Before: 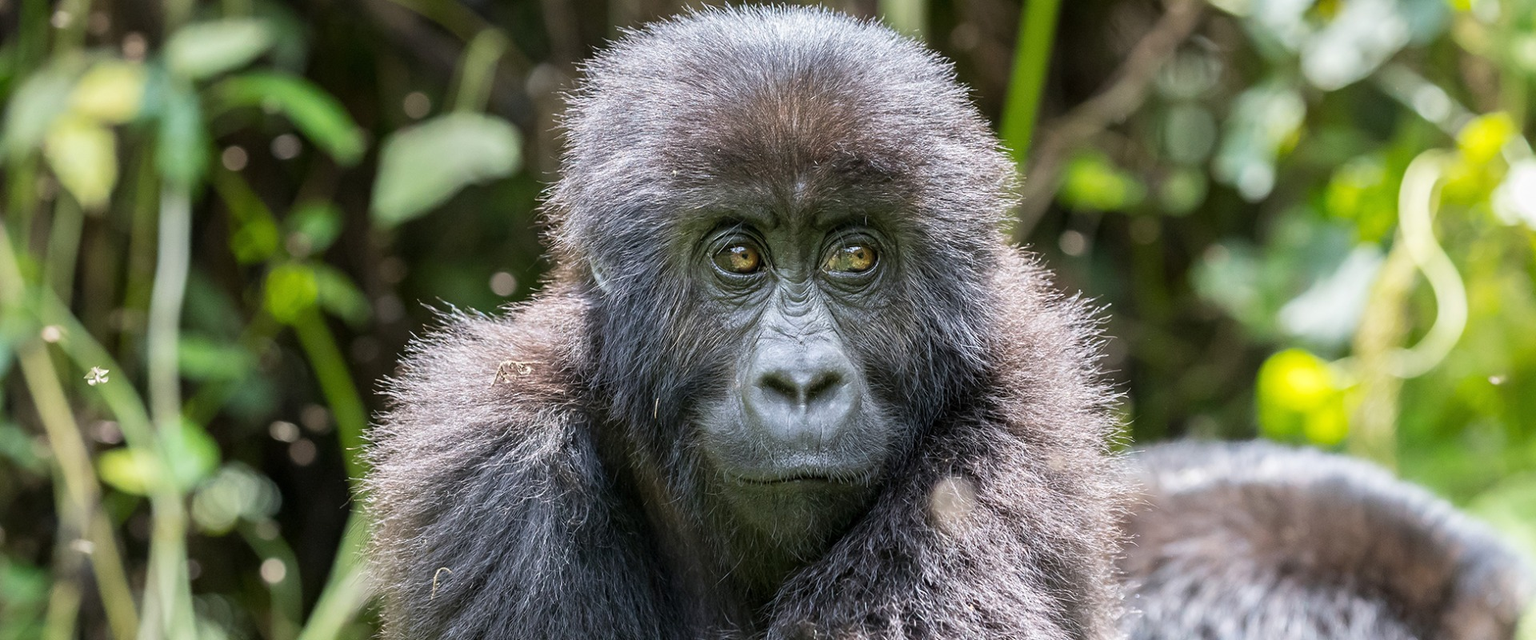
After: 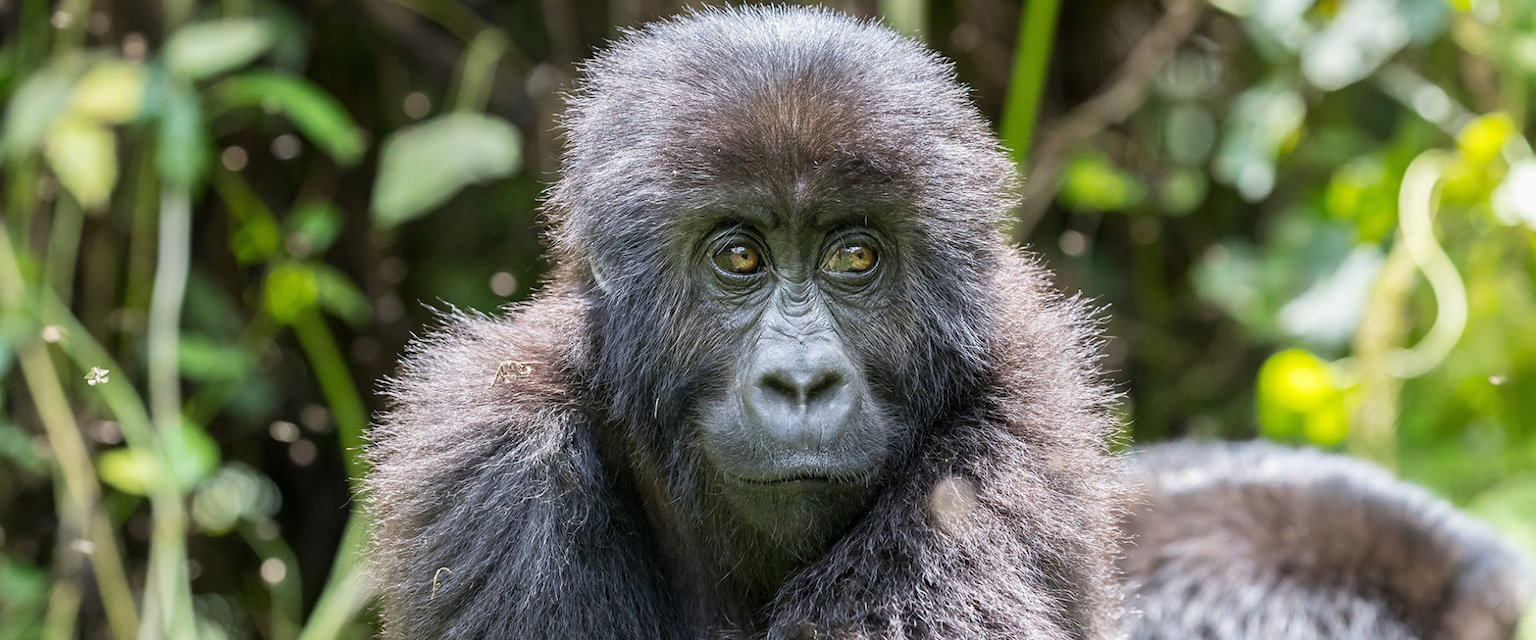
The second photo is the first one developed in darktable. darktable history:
exposure "auto exposure": compensate highlight preservation false
